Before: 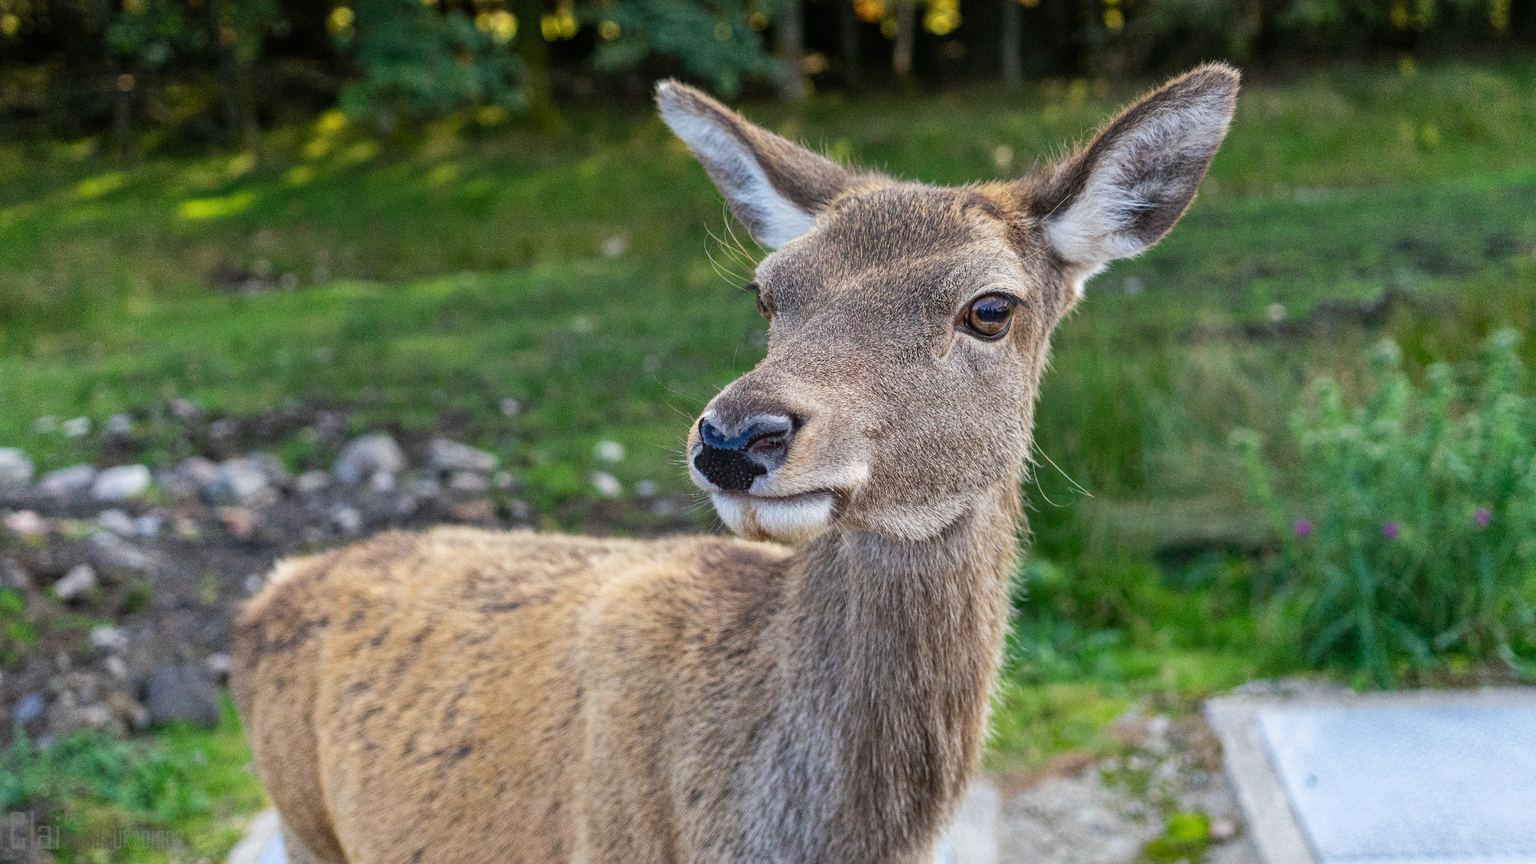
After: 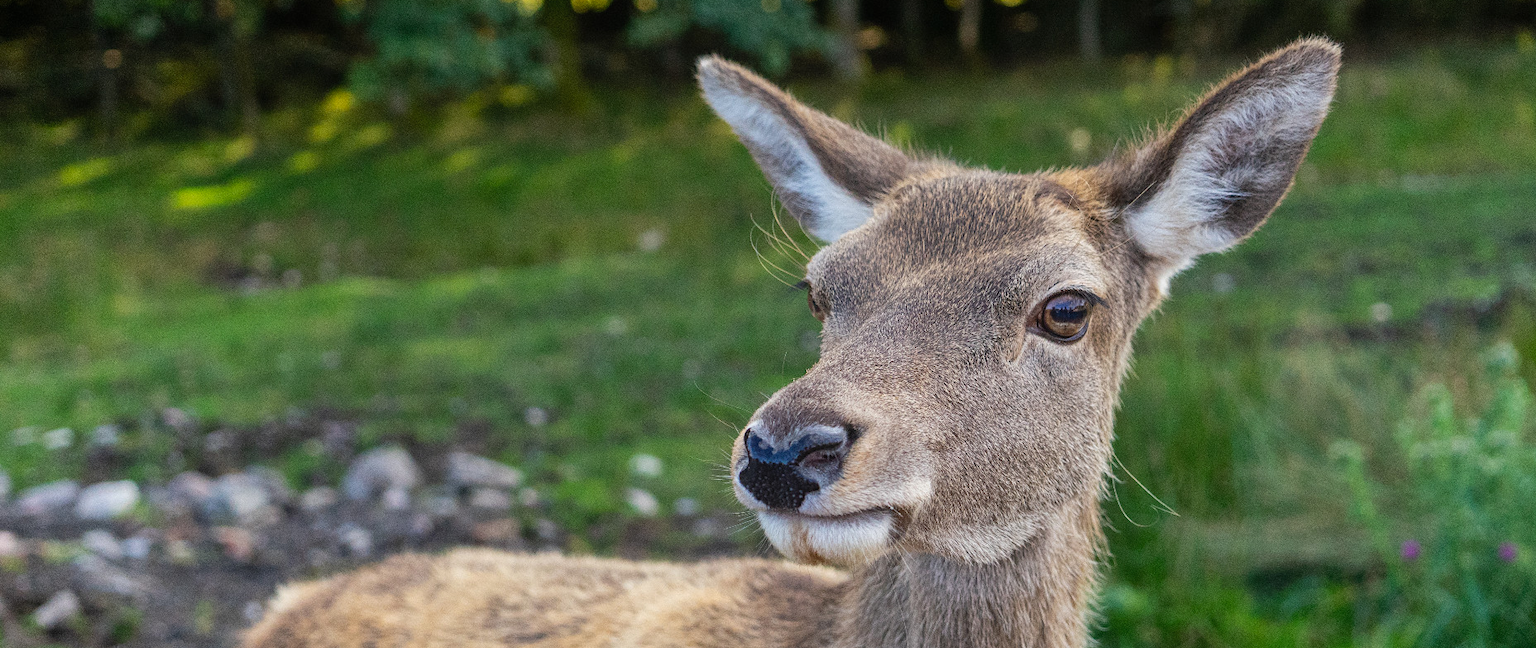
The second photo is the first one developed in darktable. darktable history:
crop: left 1.566%, top 3.394%, right 7.755%, bottom 28.497%
contrast equalizer: y [[0.531, 0.548, 0.559, 0.557, 0.544, 0.527], [0.5 ×6], [0.5 ×6], [0 ×6], [0 ×6]], mix -0.286
